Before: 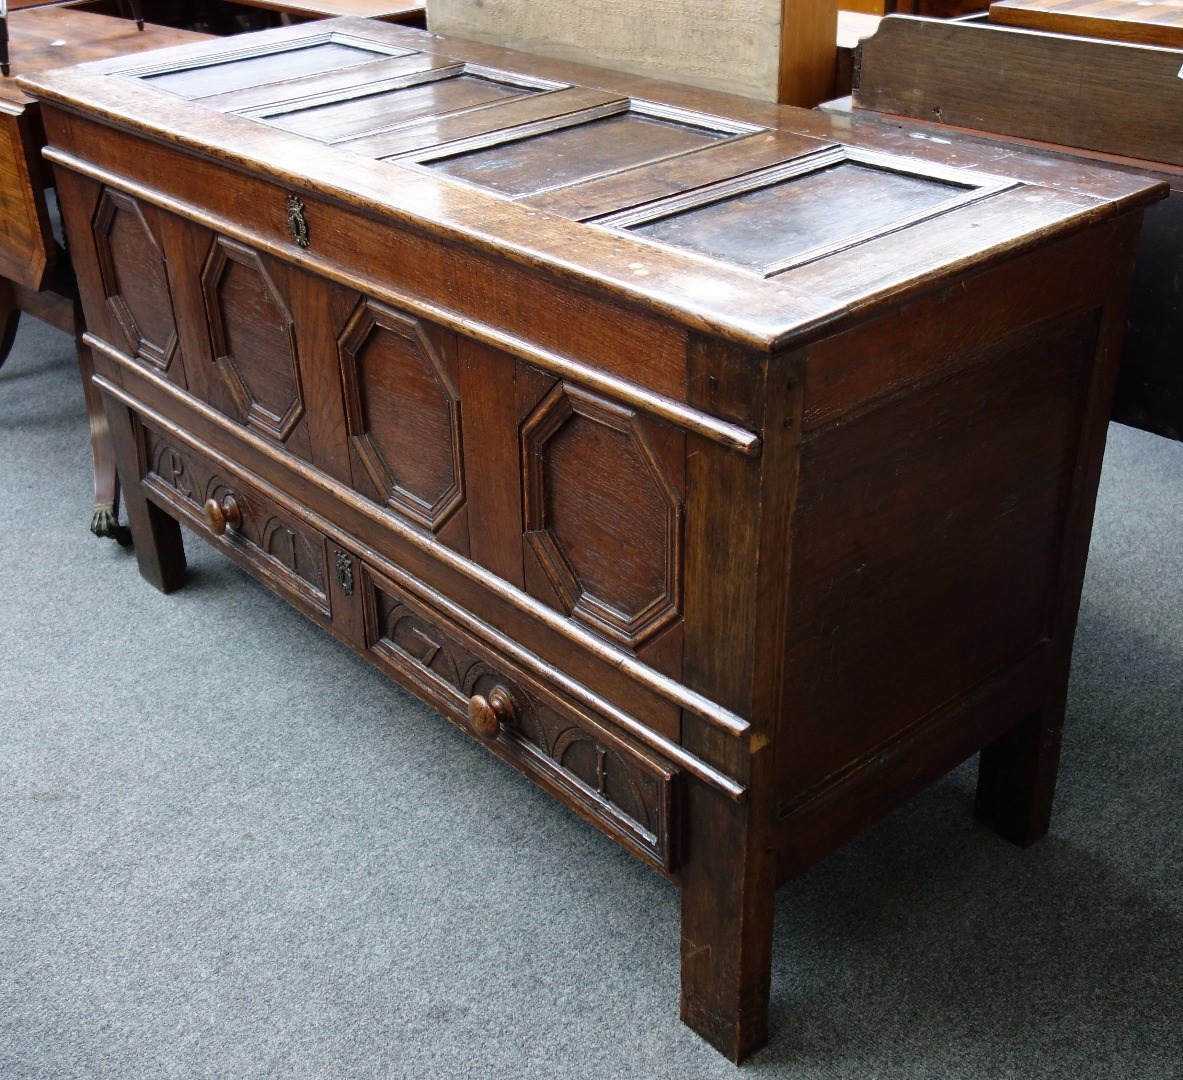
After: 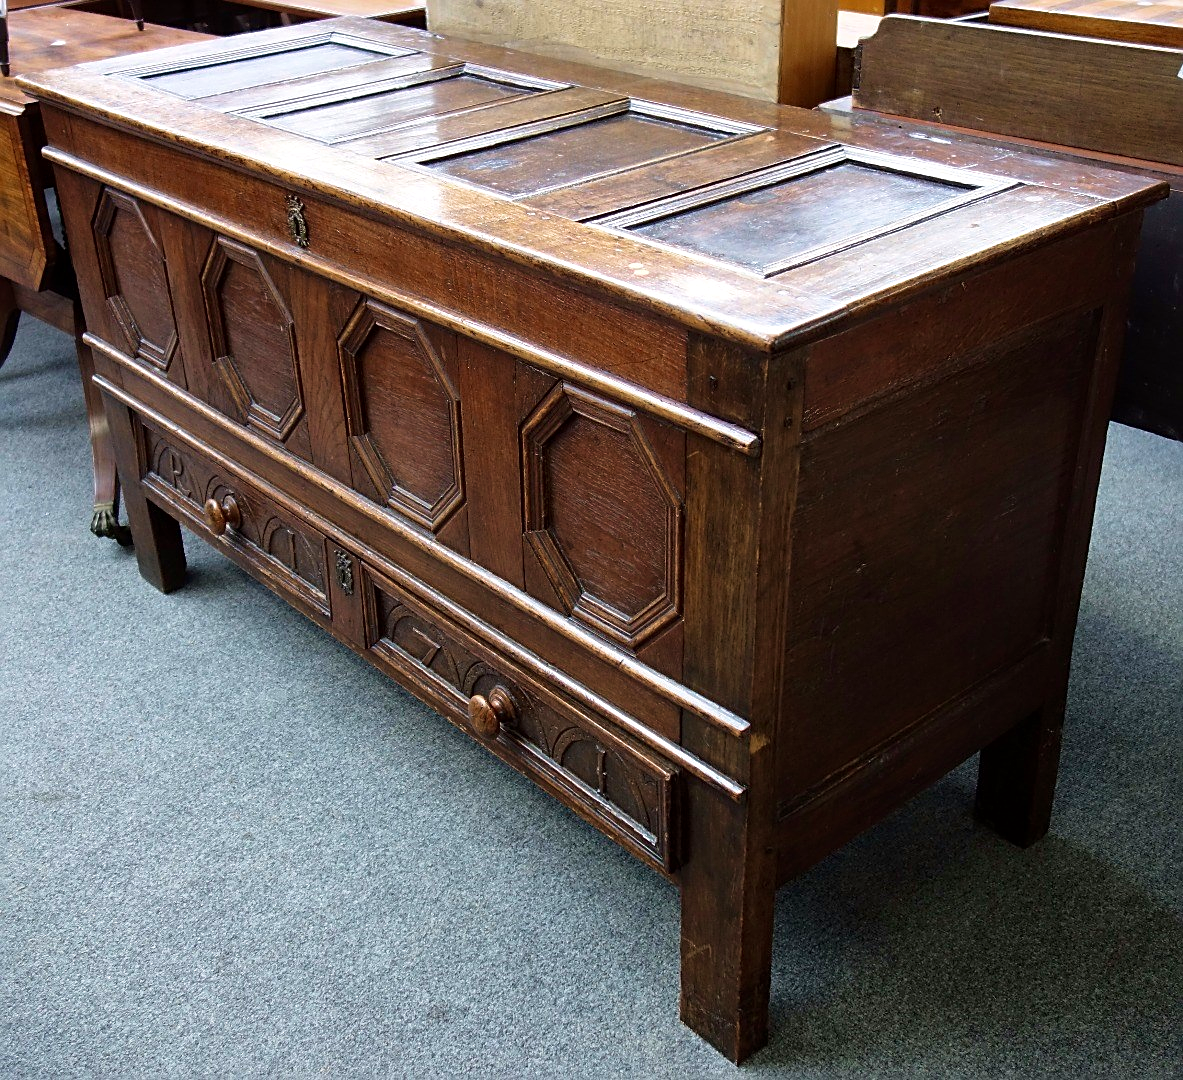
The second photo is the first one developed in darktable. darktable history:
velvia: strength 39.04%
local contrast: mode bilateral grid, contrast 21, coarseness 50, detail 119%, midtone range 0.2
sharpen: on, module defaults
